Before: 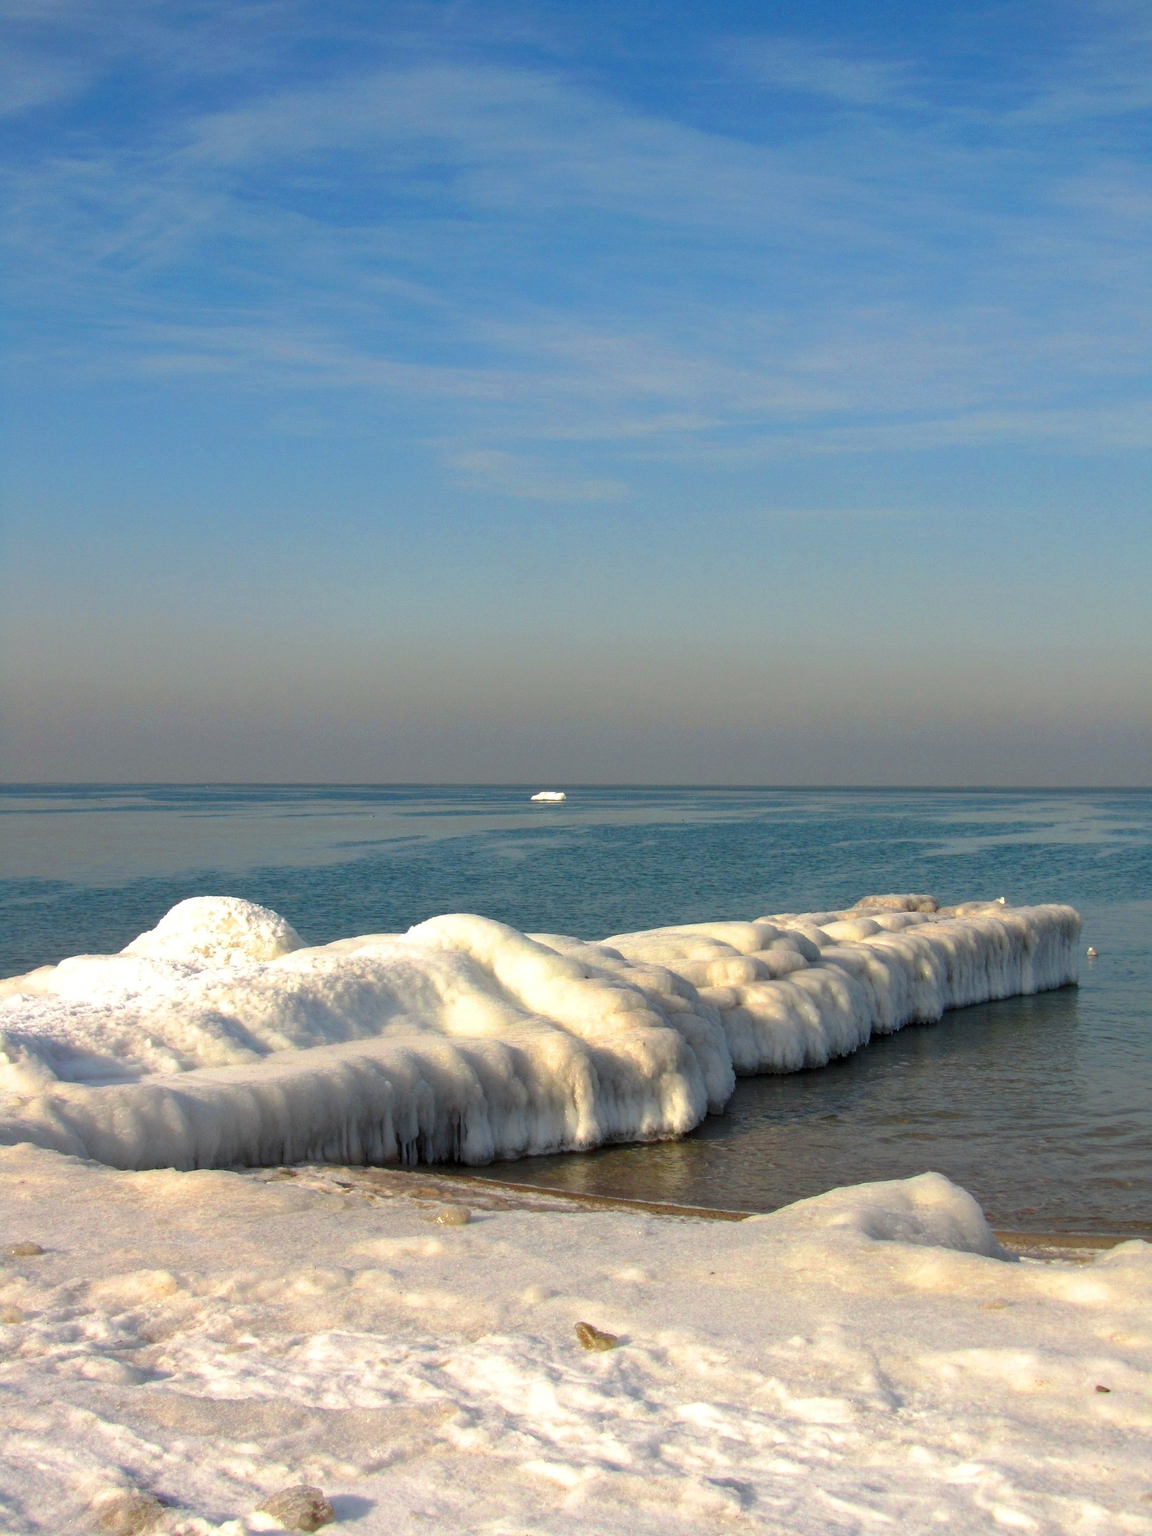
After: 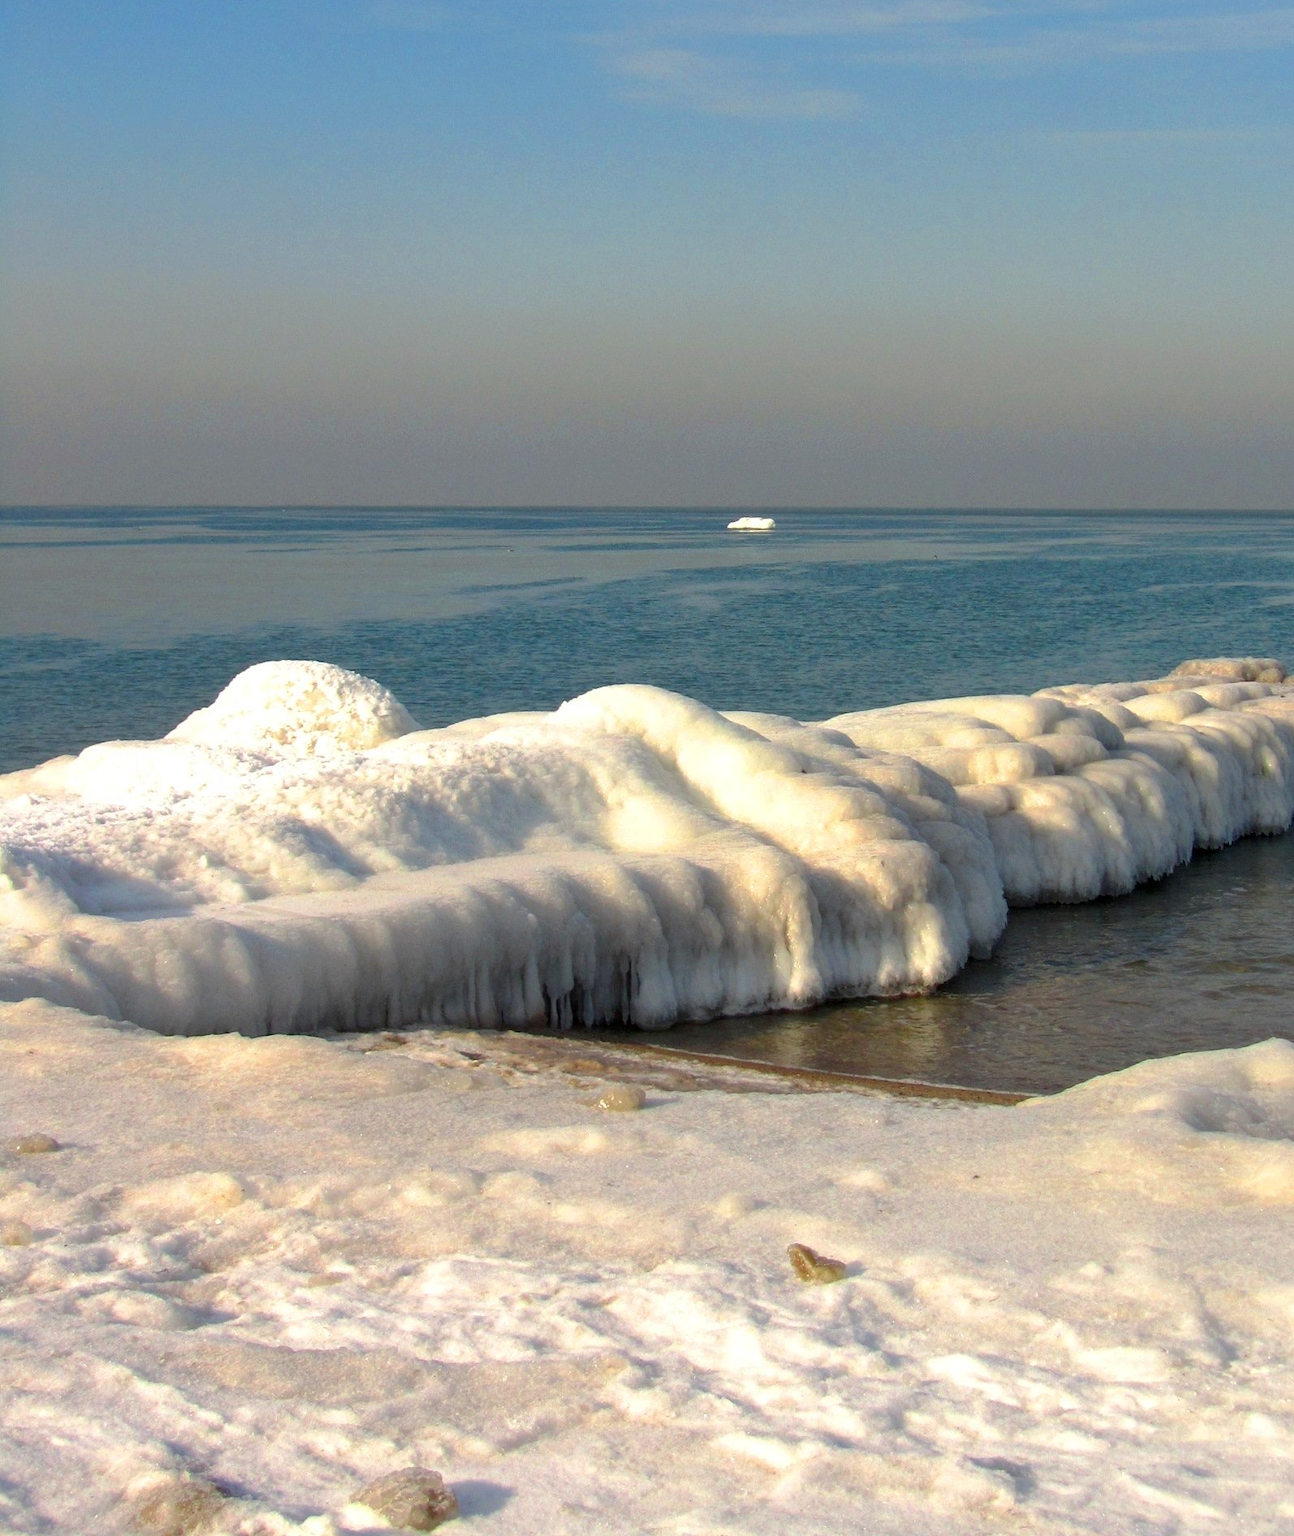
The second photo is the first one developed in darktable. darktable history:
crop: top 26.975%, right 17.994%
